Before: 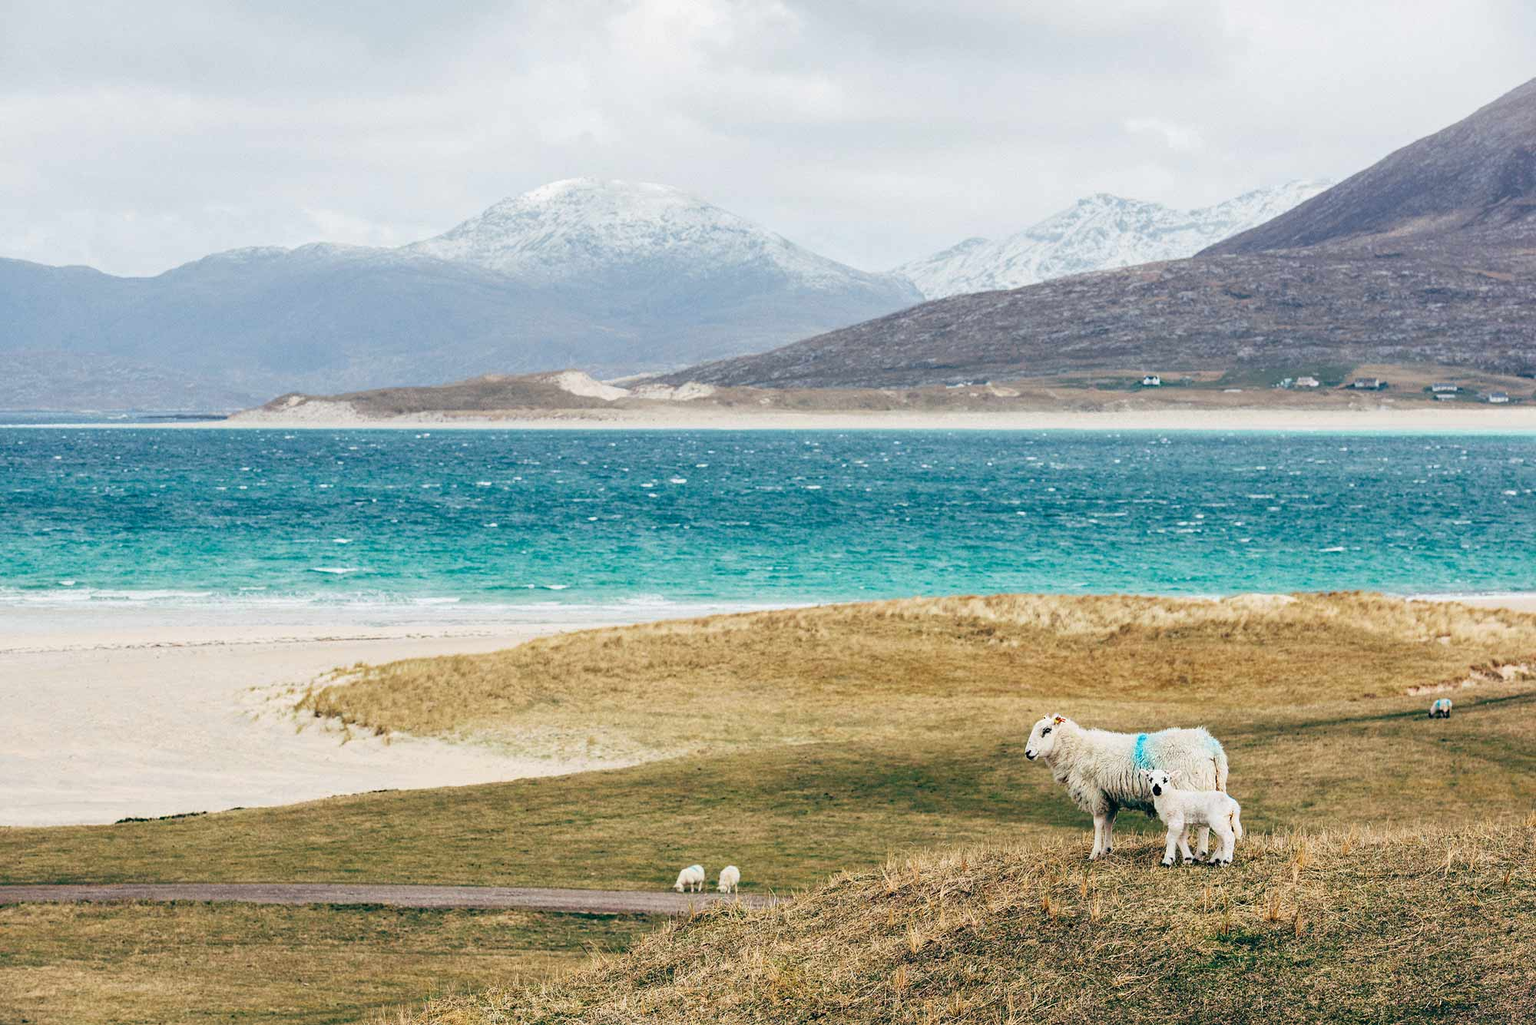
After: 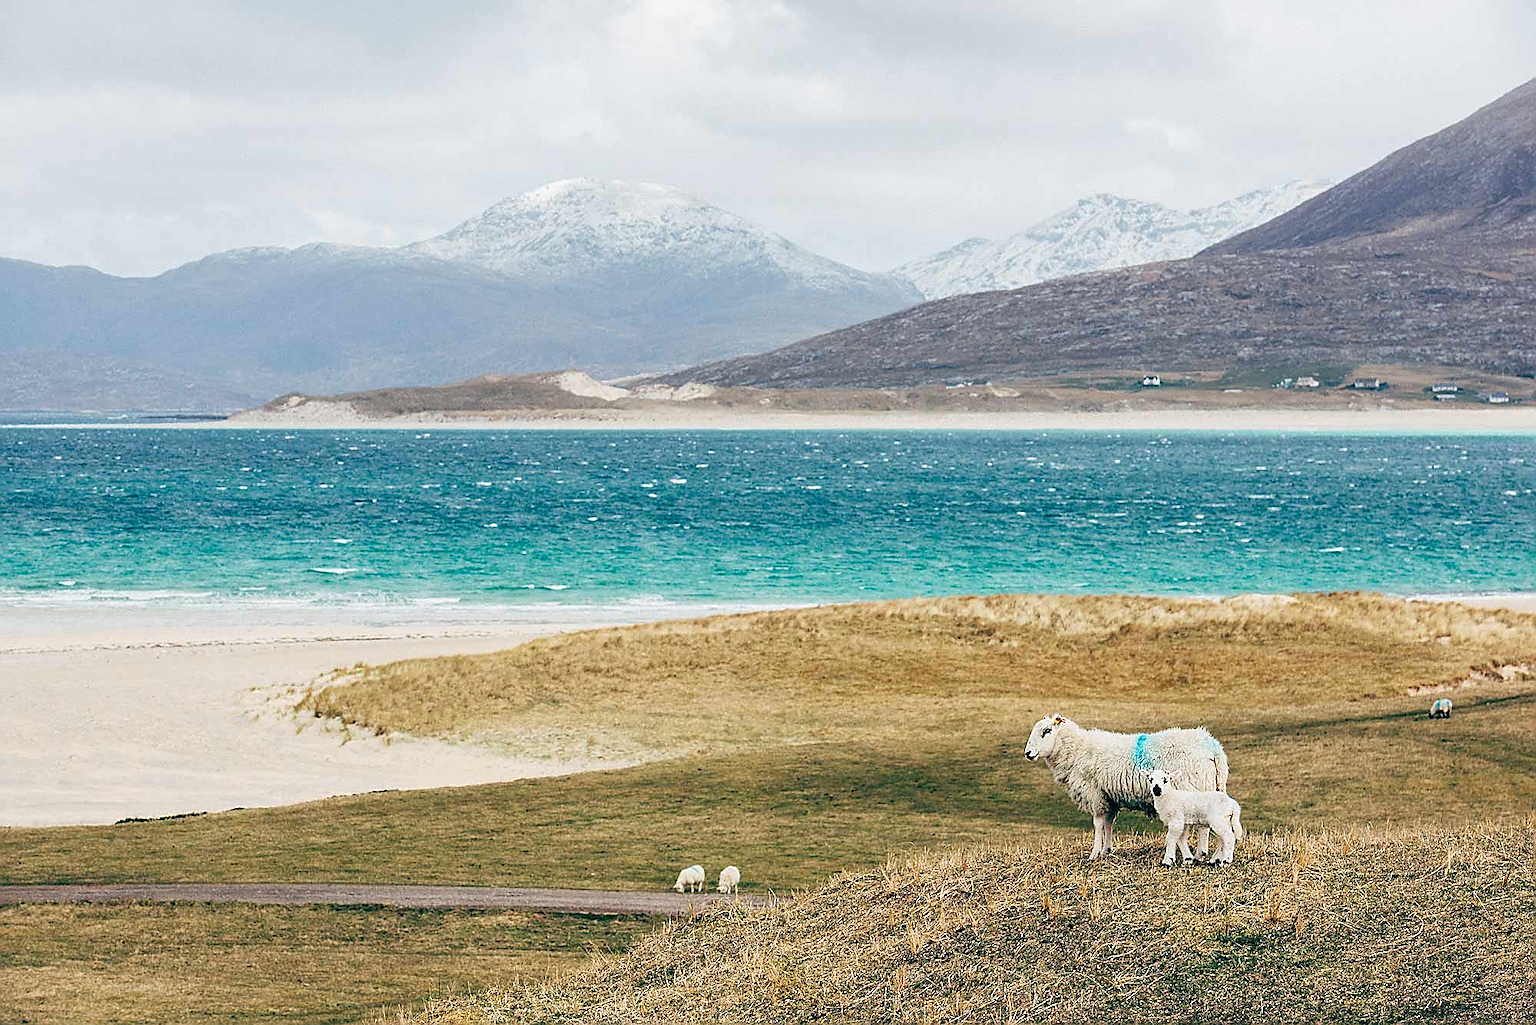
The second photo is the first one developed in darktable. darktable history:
sharpen: radius 1.404, amount 1.263, threshold 0.722
